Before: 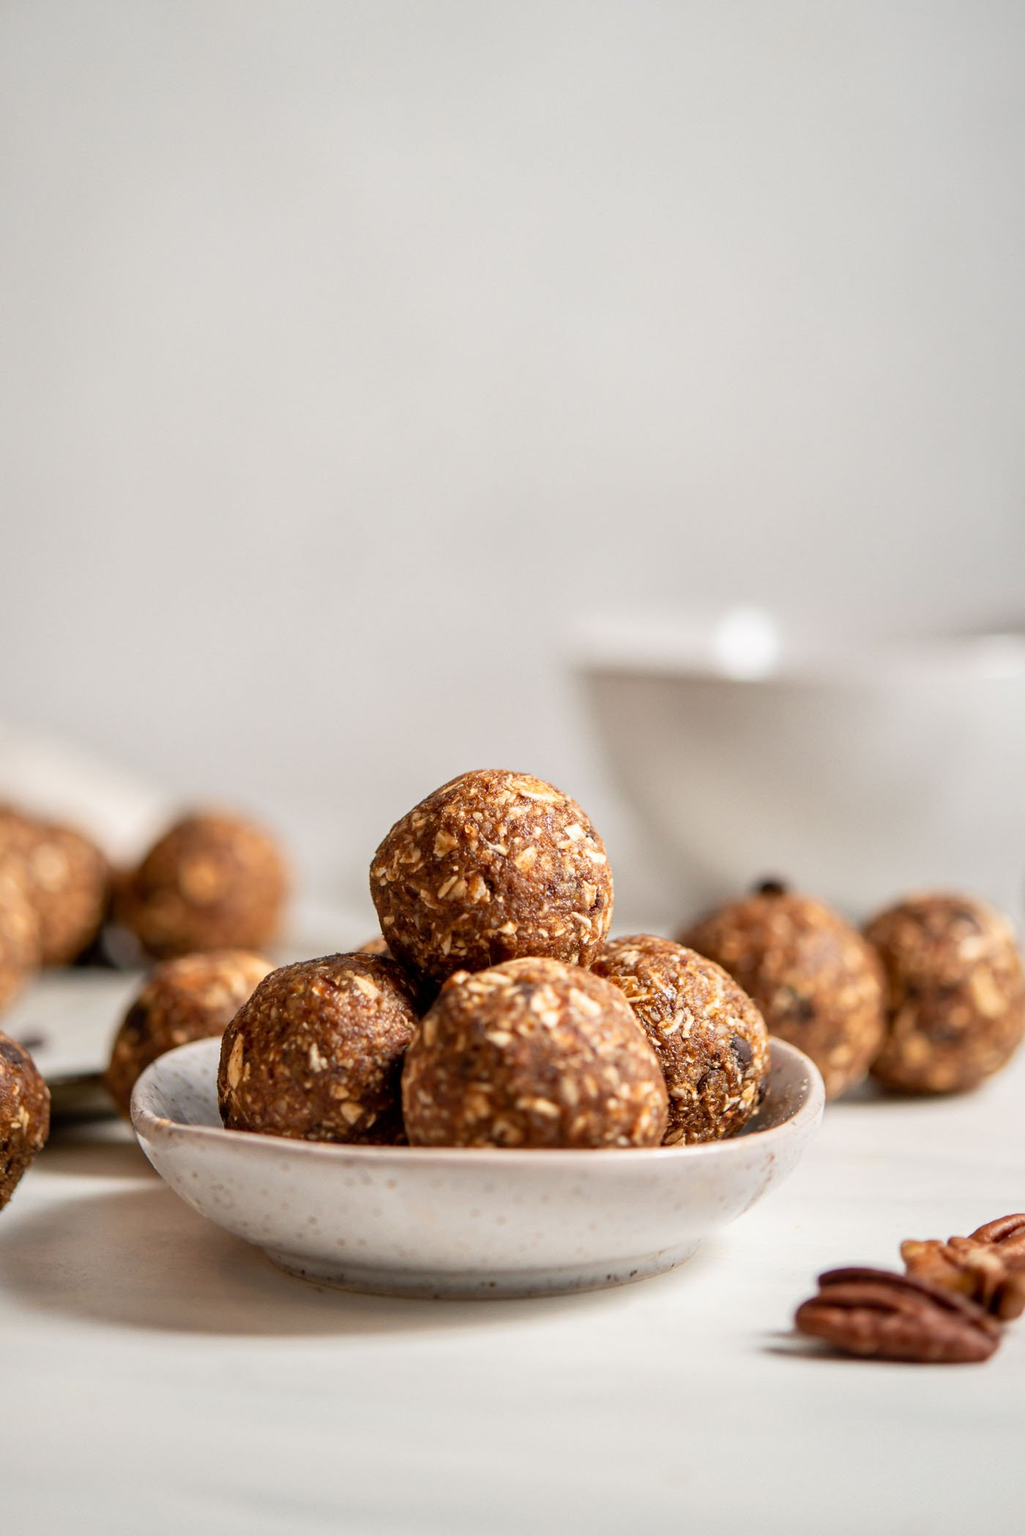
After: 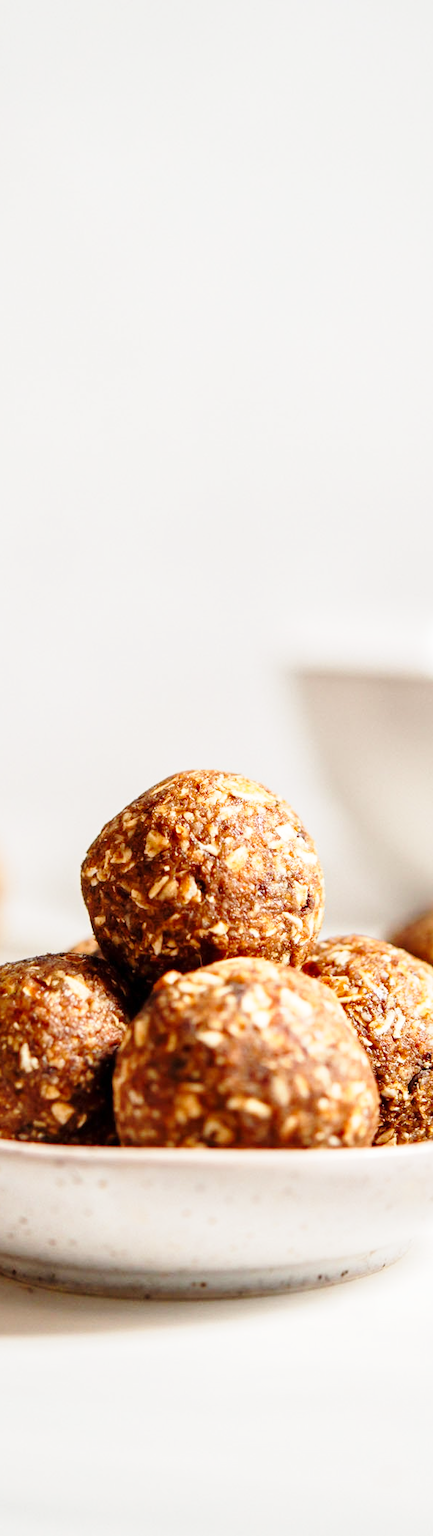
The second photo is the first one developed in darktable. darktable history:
base curve: curves: ch0 [(0, 0) (0.028, 0.03) (0.121, 0.232) (0.46, 0.748) (0.859, 0.968) (1, 1)], preserve colors none
exposure: compensate exposure bias true, compensate highlight preservation false
crop: left 28.277%, right 29.373%
